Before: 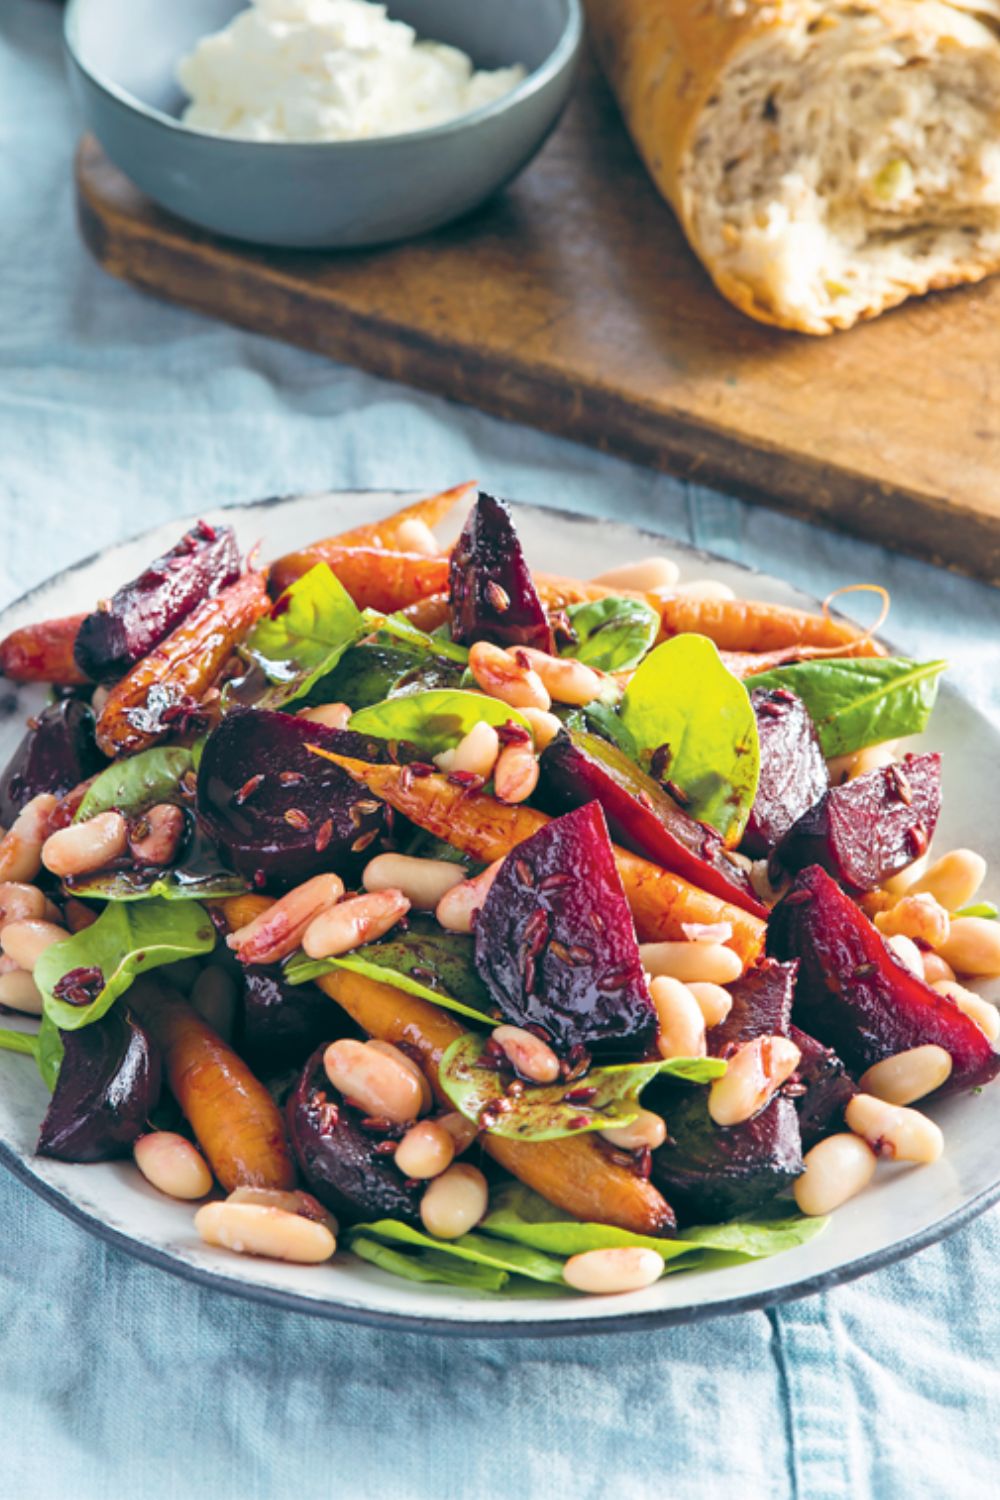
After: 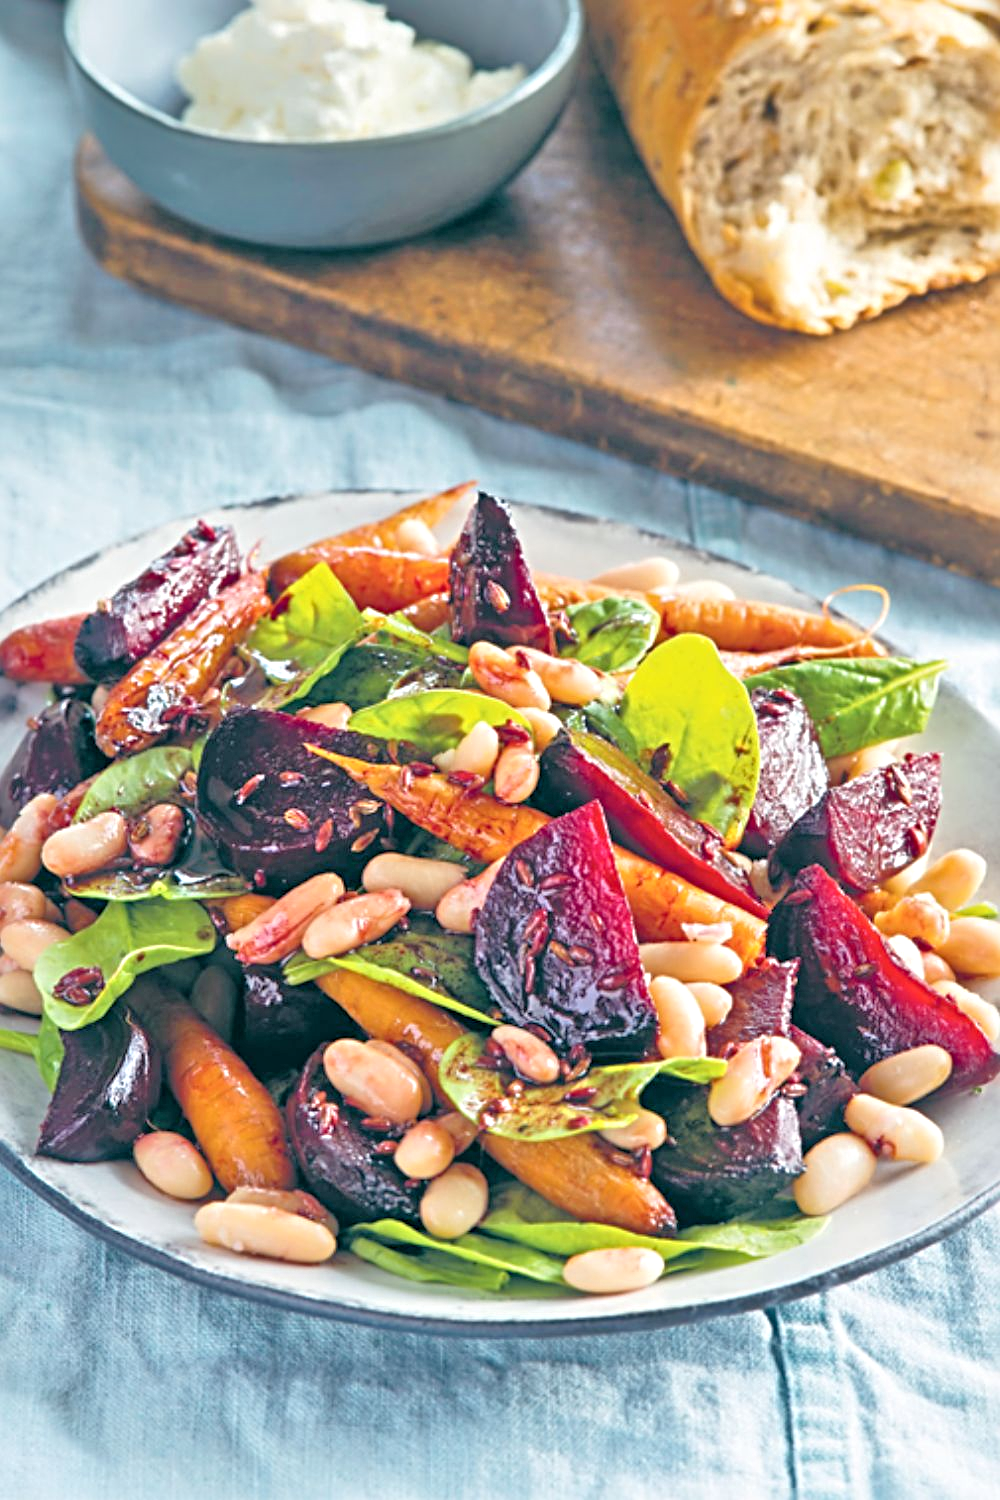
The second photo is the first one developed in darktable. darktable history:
sharpen: radius 4.883
tone equalizer: -7 EV 0.15 EV, -6 EV 0.6 EV, -5 EV 1.15 EV, -4 EV 1.33 EV, -3 EV 1.15 EV, -2 EV 0.6 EV, -1 EV 0.15 EV, mask exposure compensation -0.5 EV
